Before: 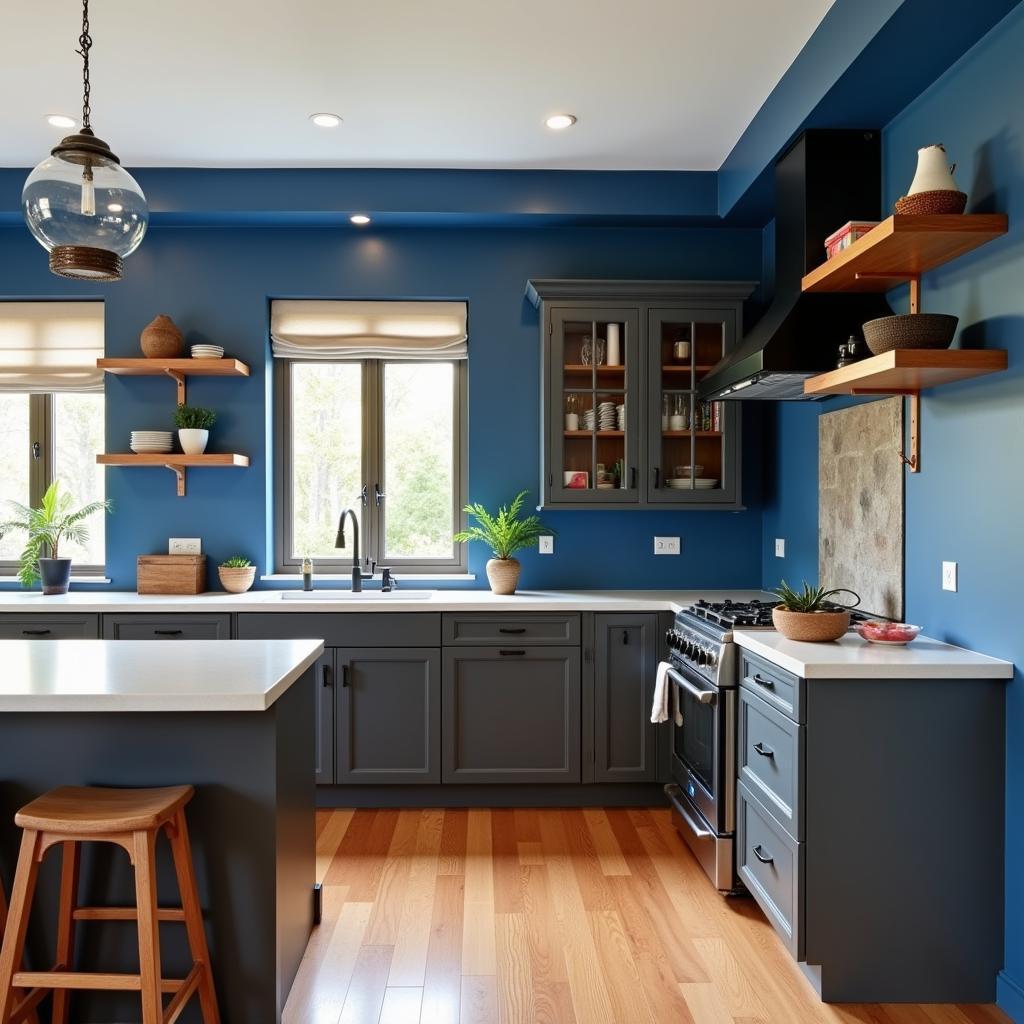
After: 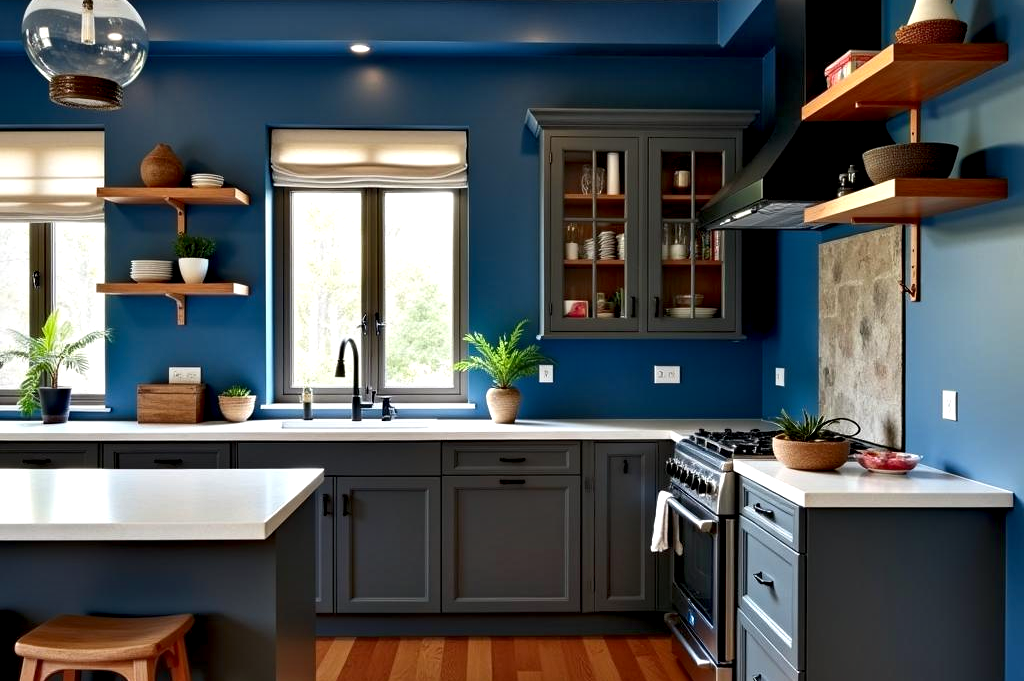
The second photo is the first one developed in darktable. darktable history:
crop: top 16.723%, bottom 16.681%
tone equalizer: -8 EV 0.237 EV, -7 EV 0.451 EV, -6 EV 0.395 EV, -5 EV 0.26 EV, -3 EV -0.276 EV, -2 EV -0.443 EV, -1 EV -0.423 EV, +0 EV -0.26 EV
contrast equalizer: octaves 7, y [[0.6 ×6], [0.55 ×6], [0 ×6], [0 ×6], [0 ×6]]
